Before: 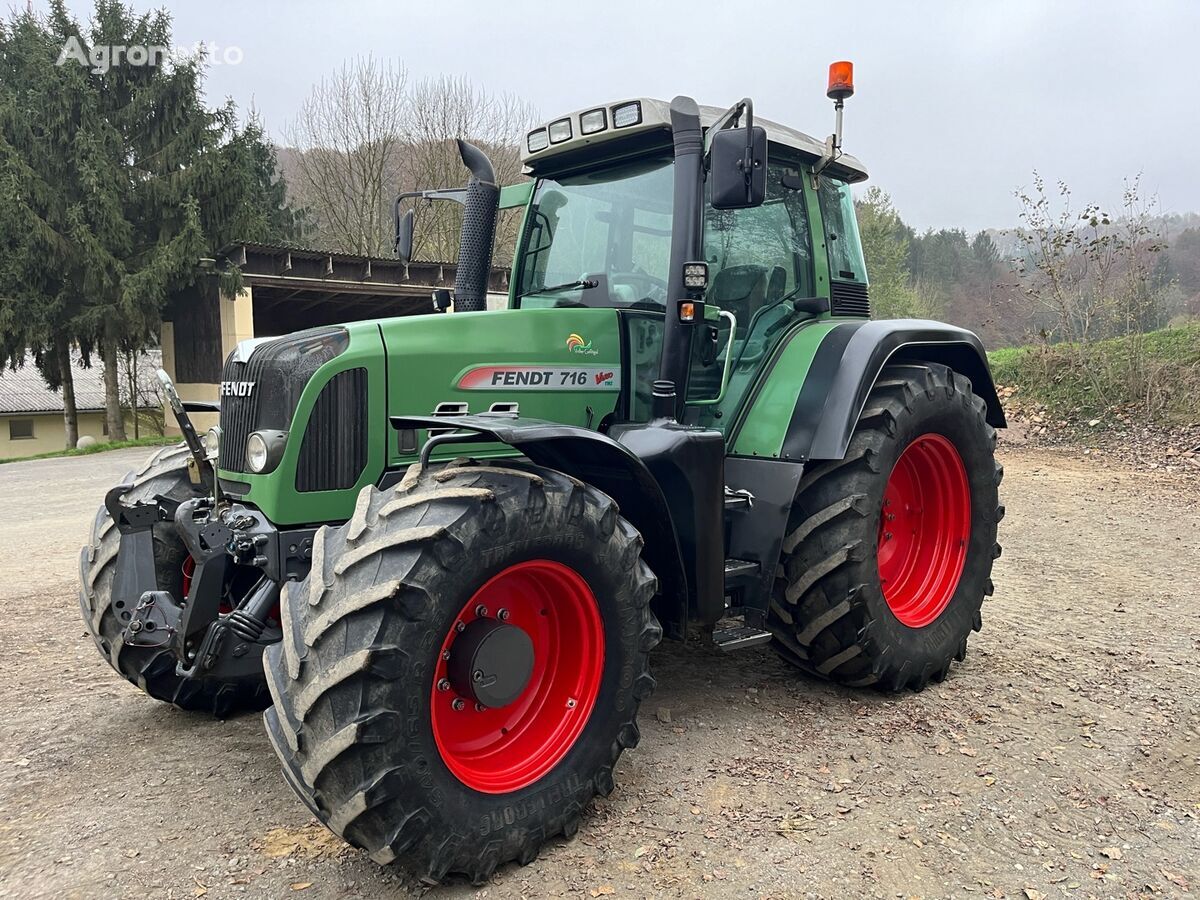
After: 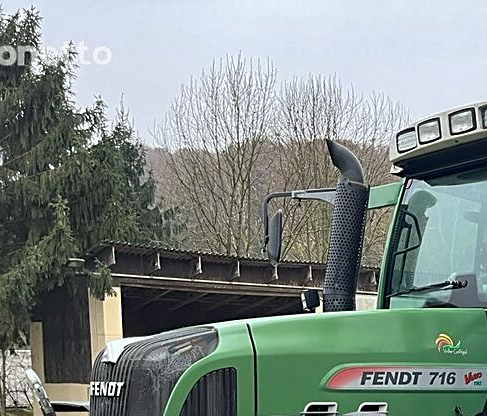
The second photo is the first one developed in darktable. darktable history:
crop and rotate: left 10.975%, top 0.057%, right 48.427%, bottom 53.616%
shadows and highlights: soften with gaussian
sharpen: on, module defaults
